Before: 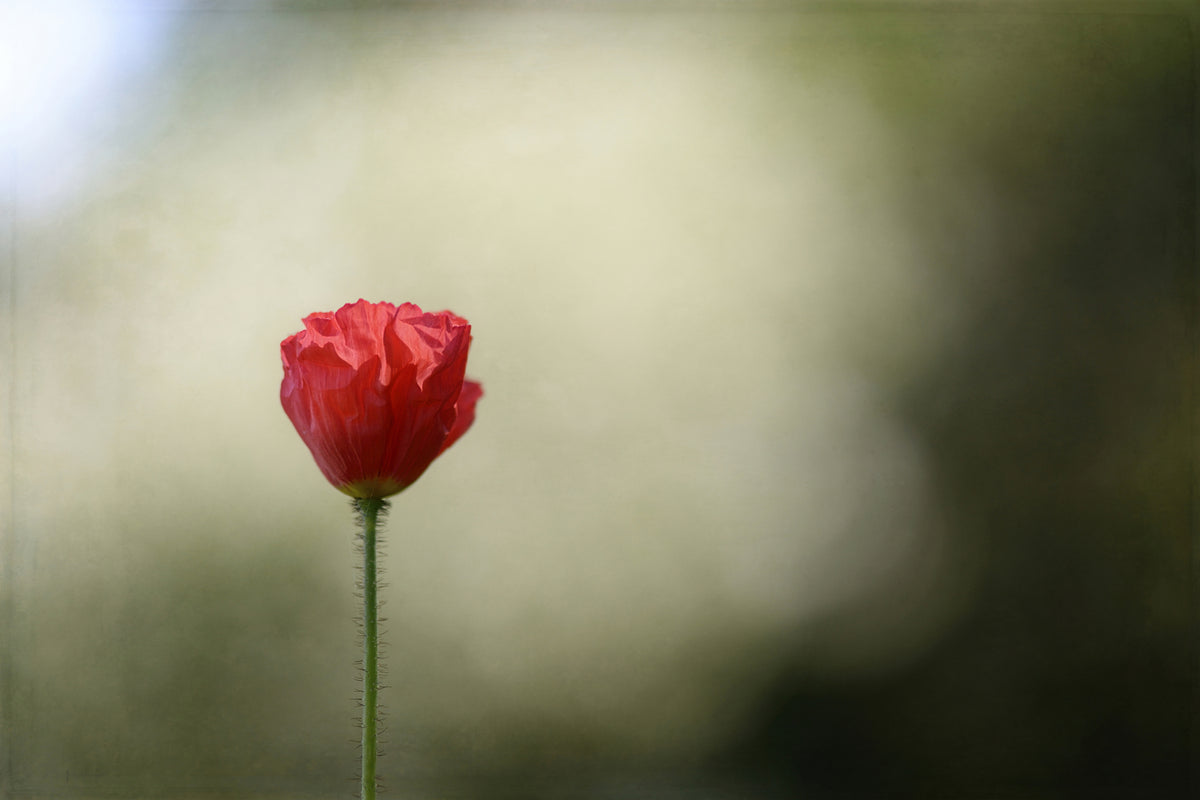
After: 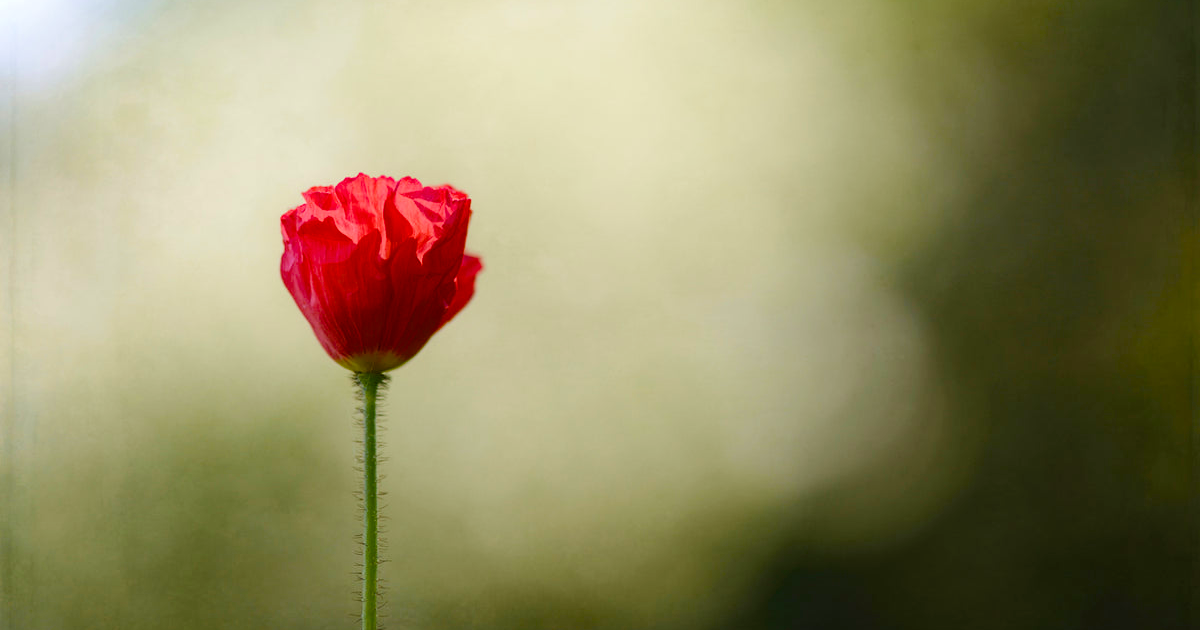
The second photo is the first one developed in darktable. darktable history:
velvia: on, module defaults
color balance rgb: power › hue 307.5°, perceptual saturation grading › global saturation 44.122%, perceptual saturation grading › highlights -50.059%, perceptual saturation grading › shadows 30.926%, perceptual brilliance grading › mid-tones 9.122%, perceptual brilliance grading › shadows 15.101%
crop and rotate: top 15.759%, bottom 5.388%
exposure: black level correction -0.001, exposure 0.08 EV, compensate highlight preservation false
